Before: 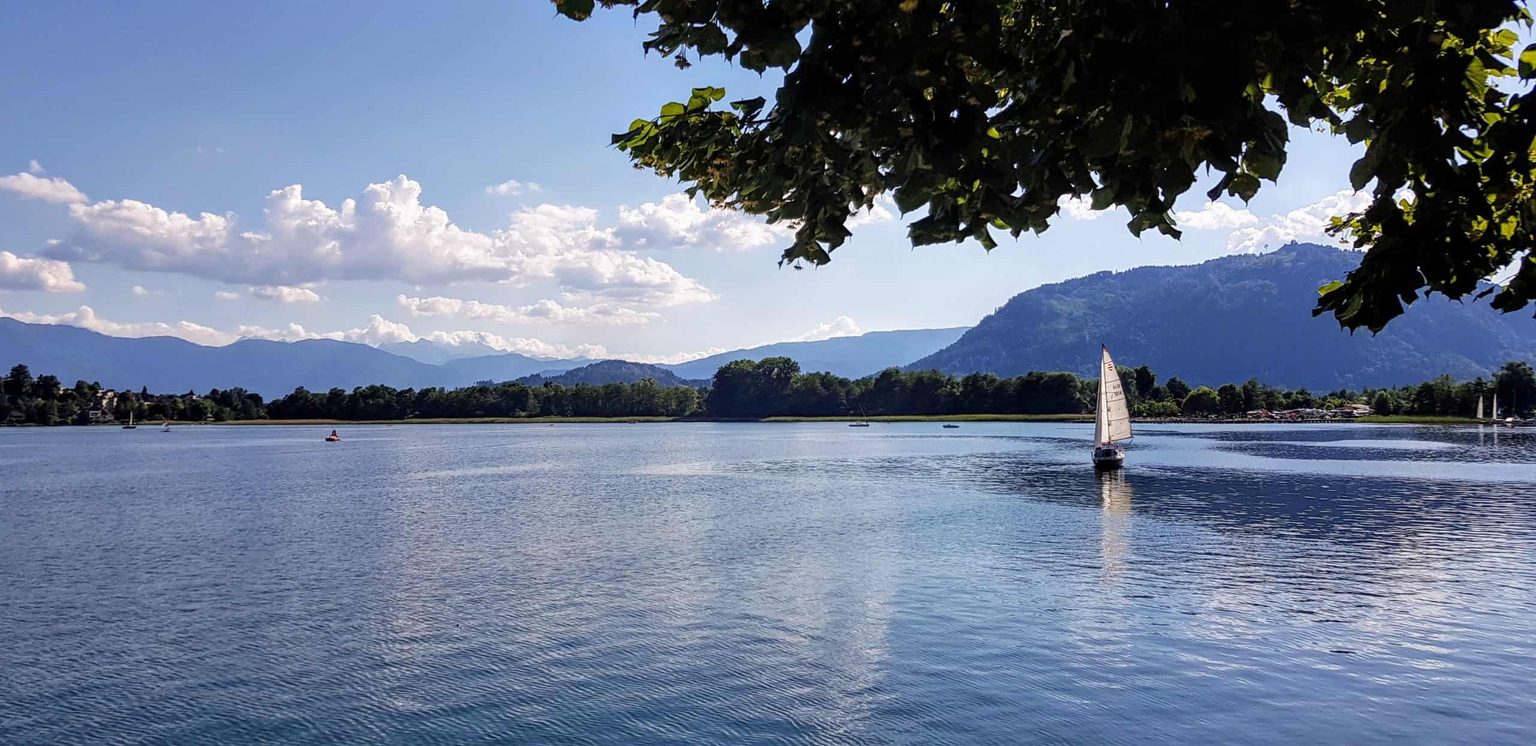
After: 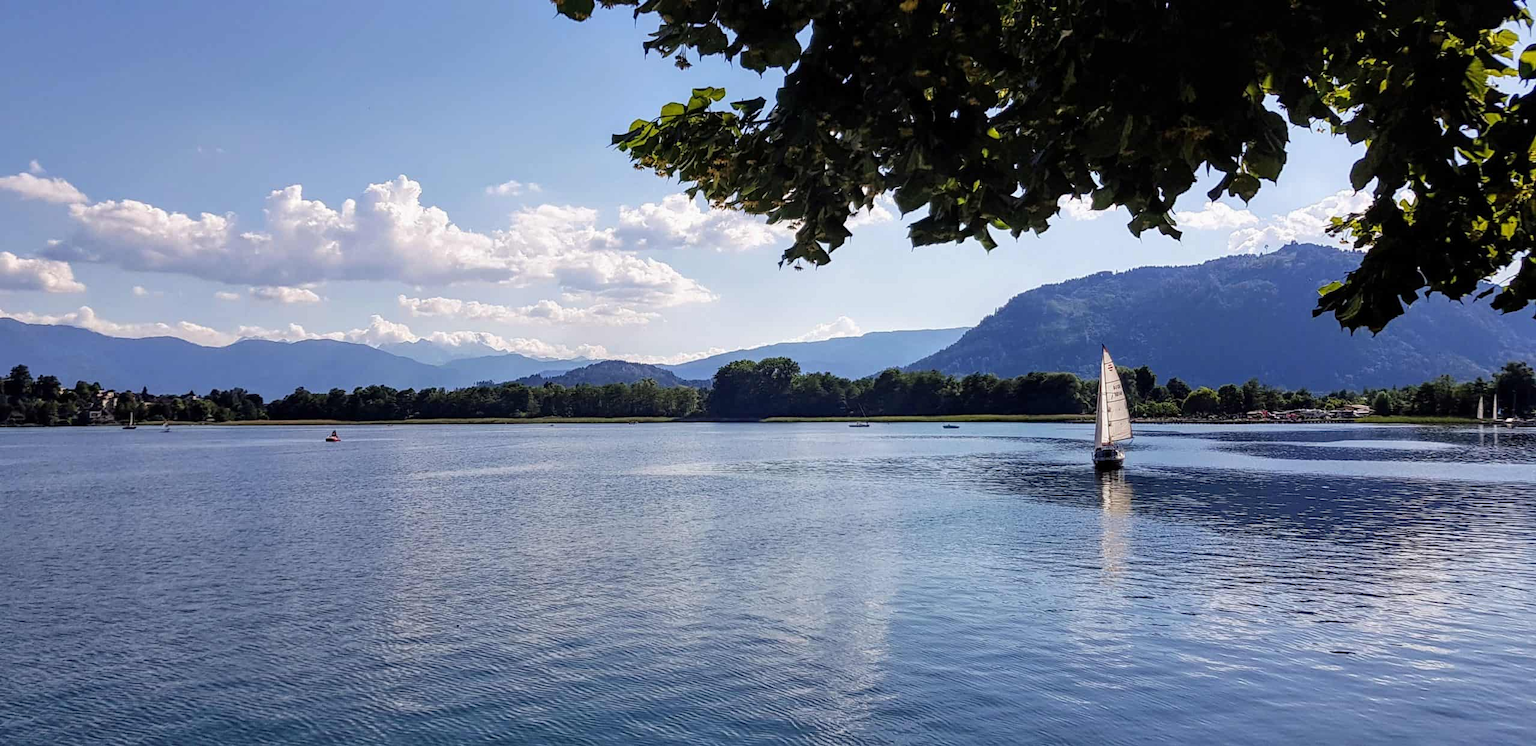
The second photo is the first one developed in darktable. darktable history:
exposure: exposure -0.021 EV, compensate highlight preservation false
white balance: emerald 1
